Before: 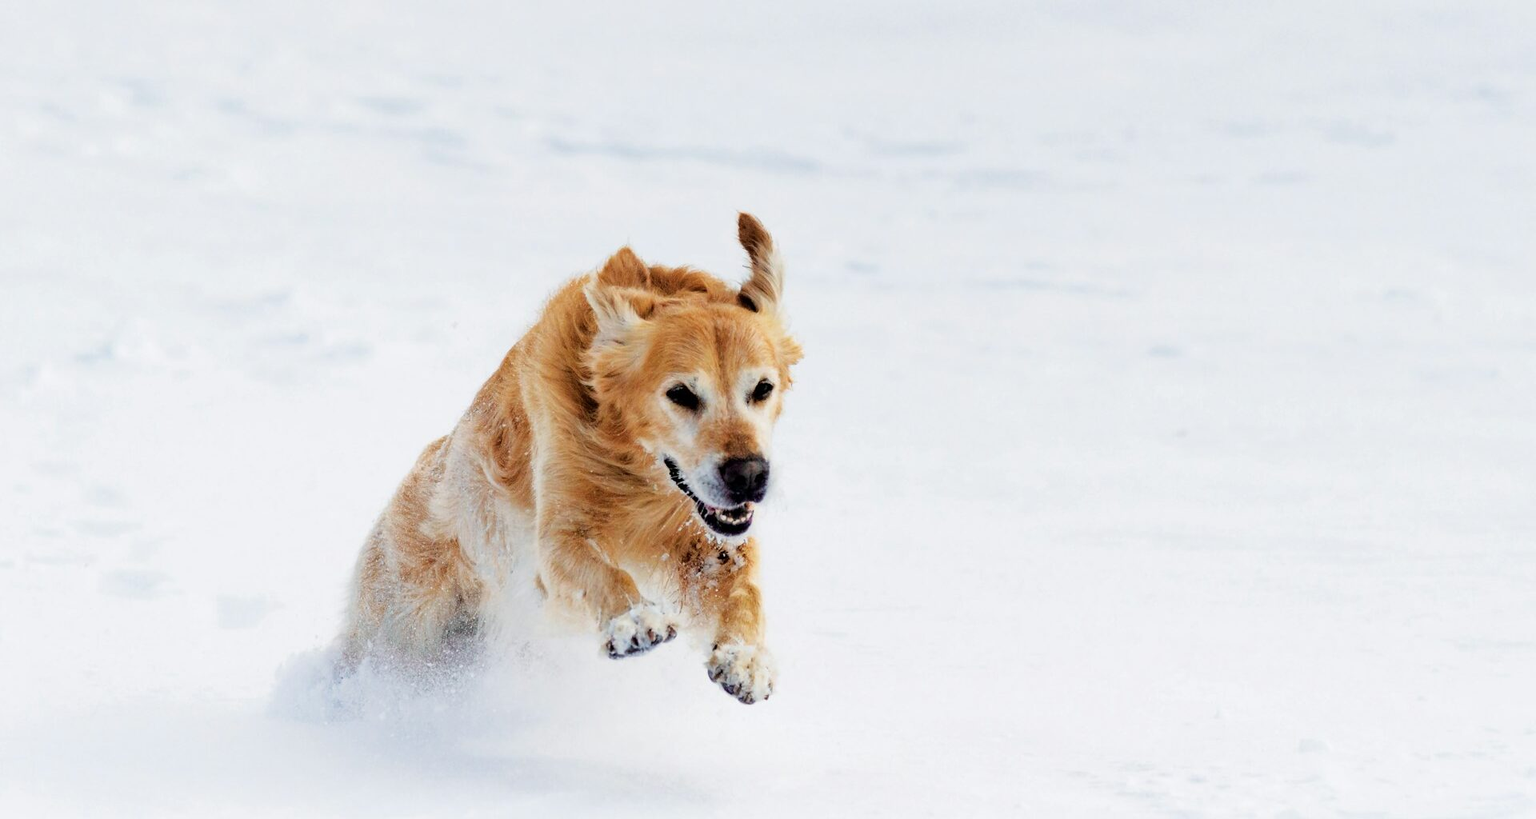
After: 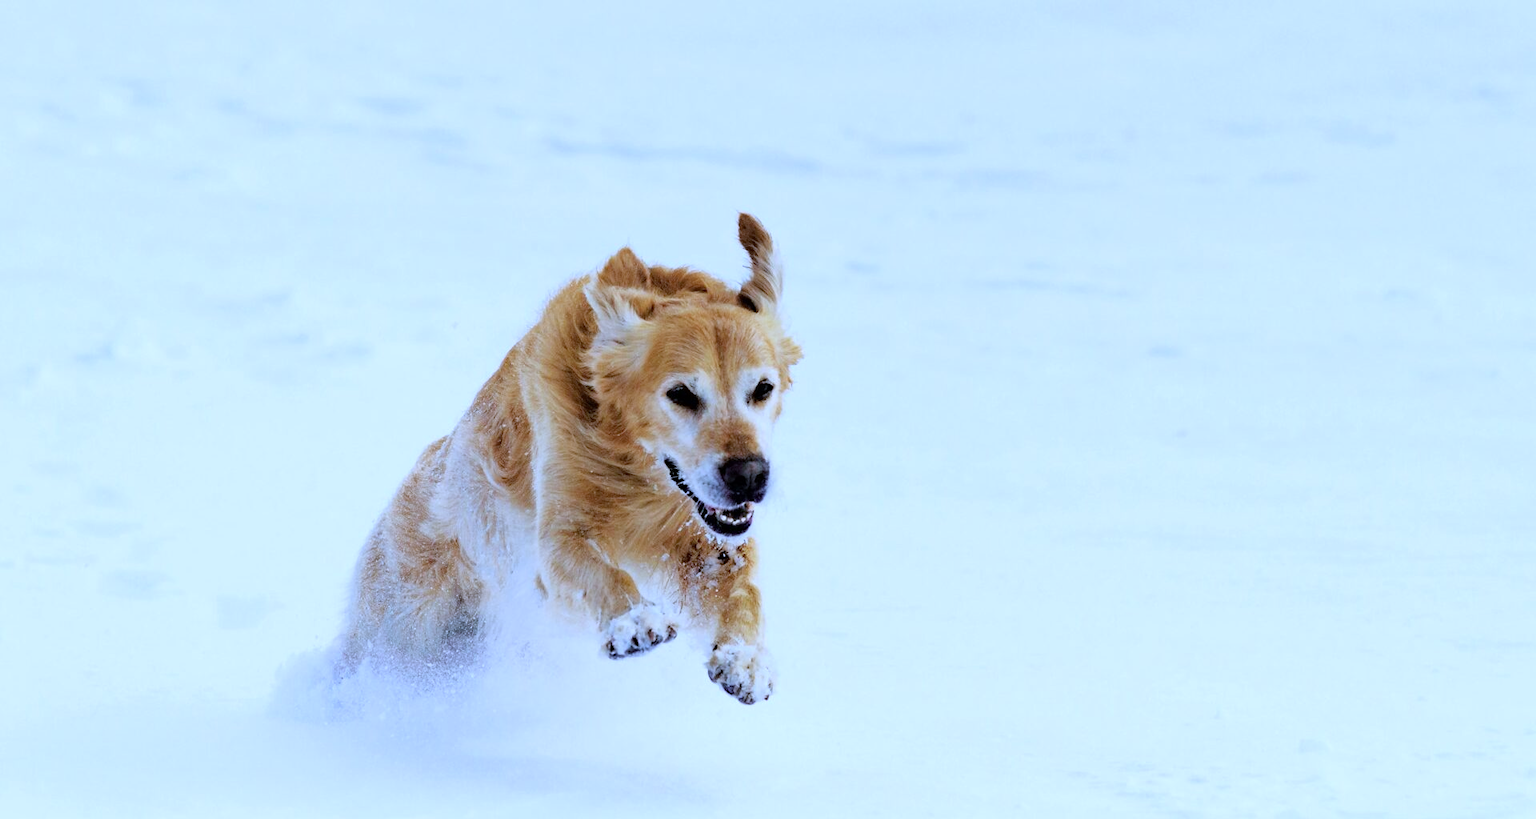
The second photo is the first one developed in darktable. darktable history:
white balance: red 0.871, blue 1.249
sharpen: radius 5.325, amount 0.312, threshold 26.433
